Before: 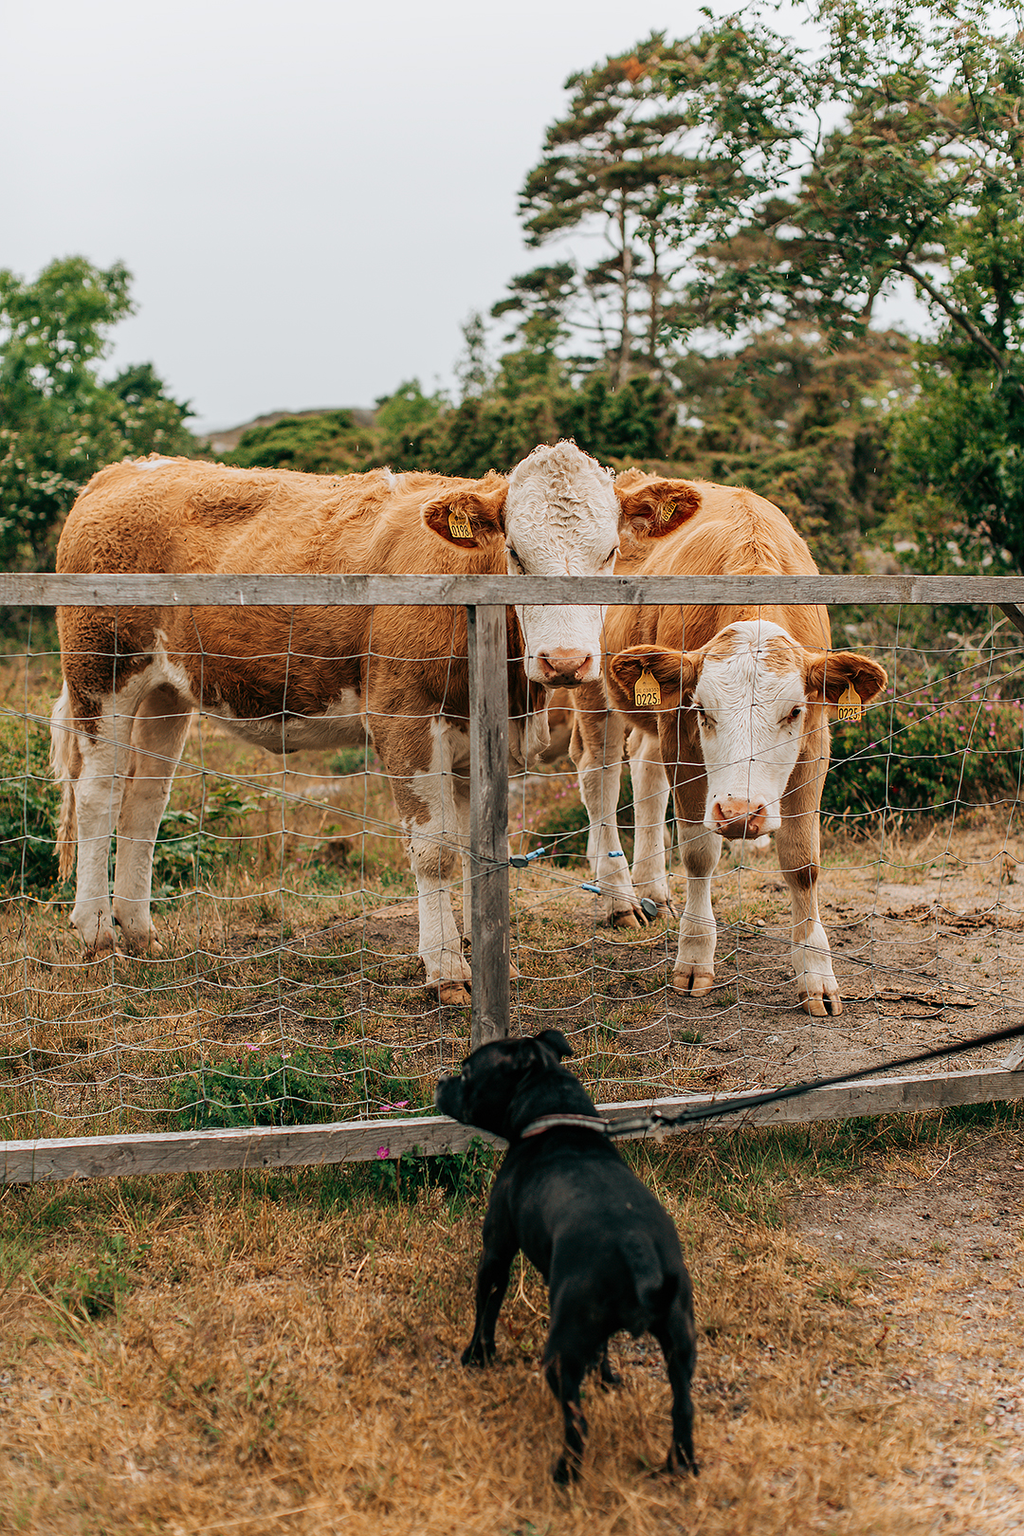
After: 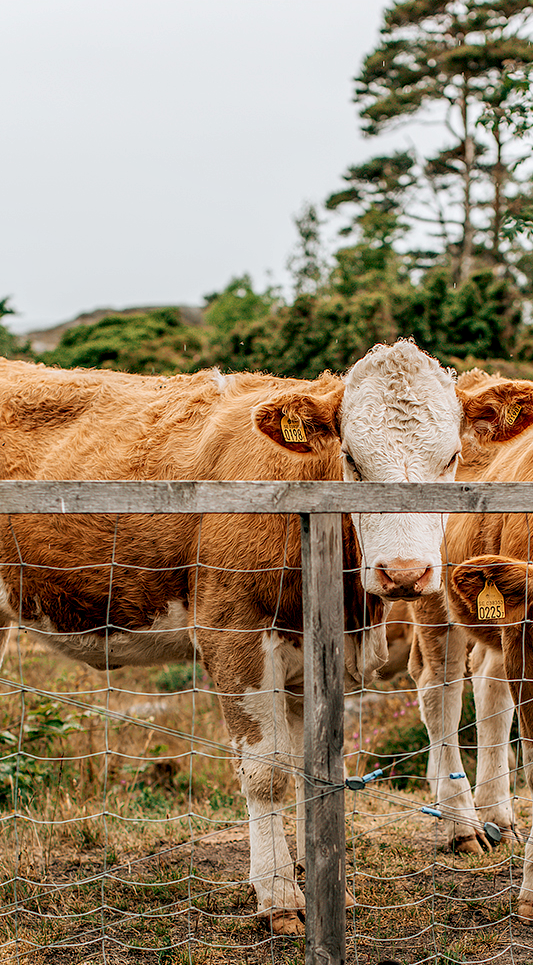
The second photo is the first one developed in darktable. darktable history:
local contrast: on, module defaults
crop: left 17.786%, top 7.744%, right 32.773%, bottom 32.632%
exposure: black level correction 0.008, exposure 0.093 EV, compensate exposure bias true, compensate highlight preservation false
